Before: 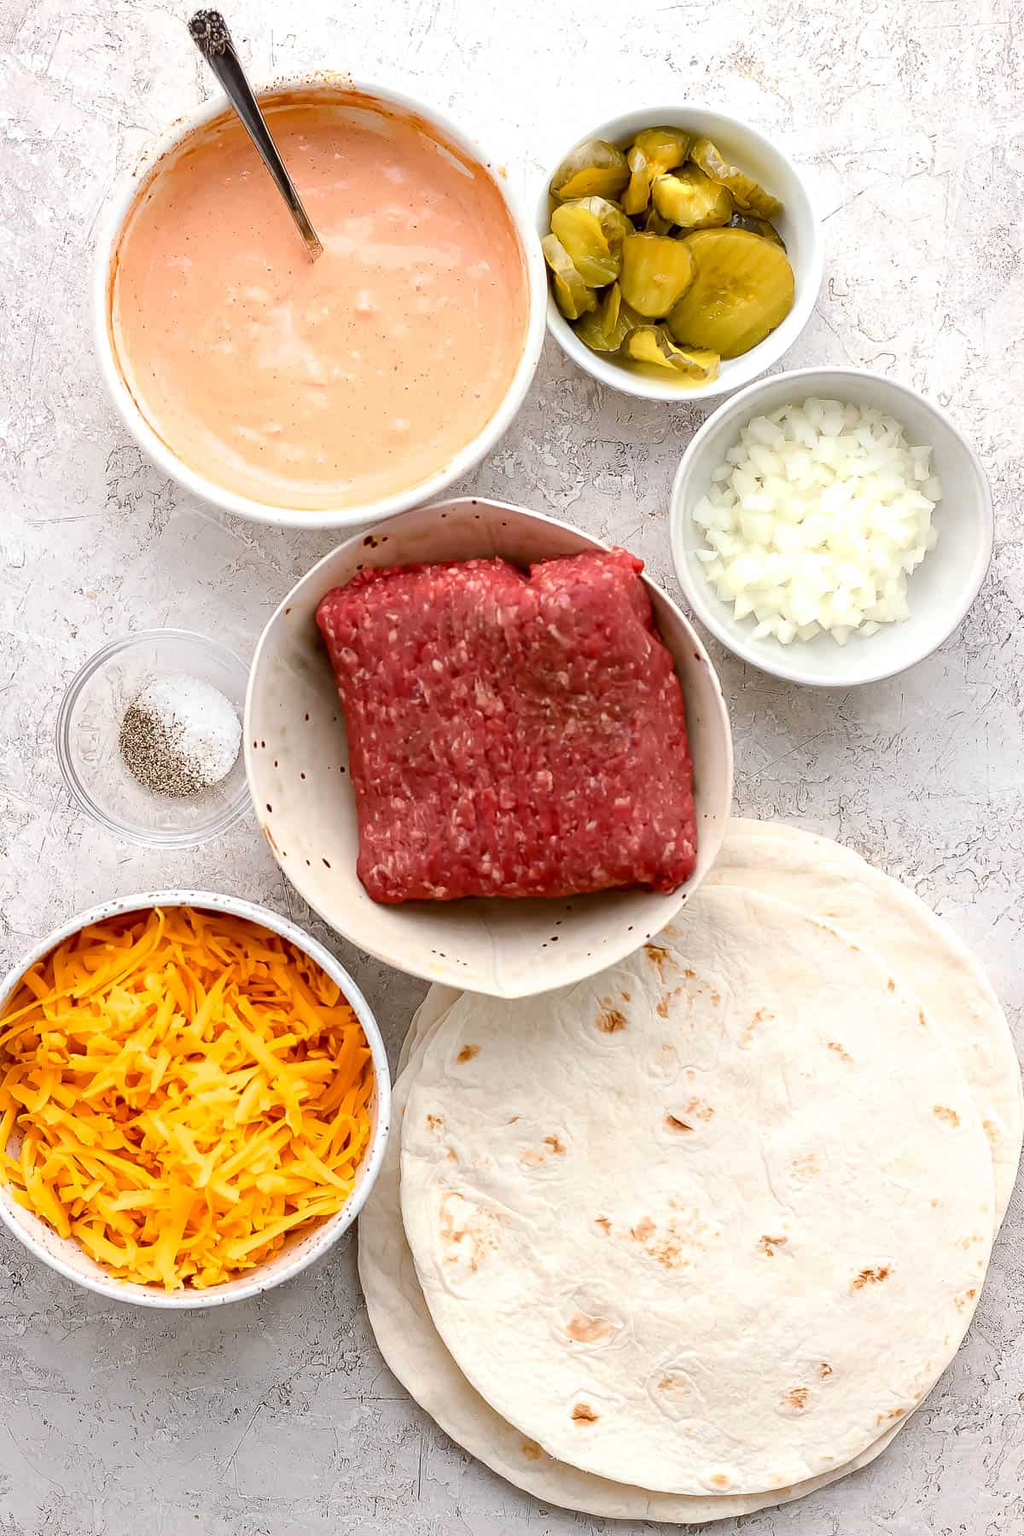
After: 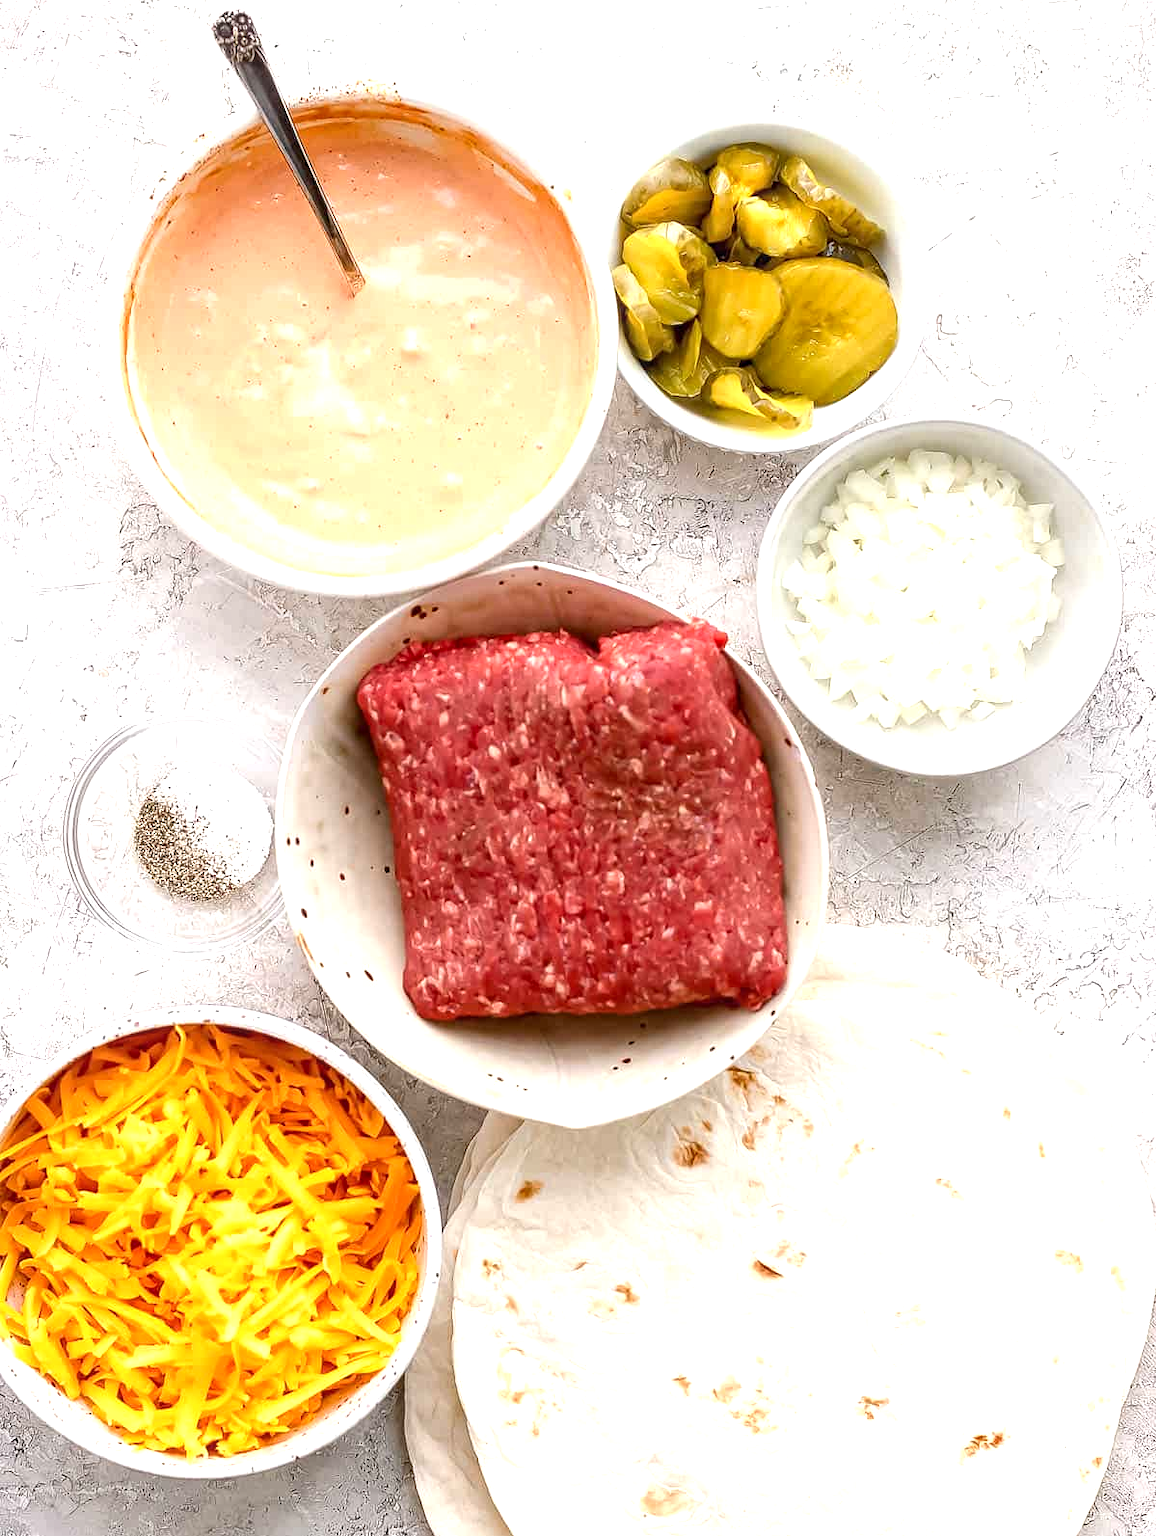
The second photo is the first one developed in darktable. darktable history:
crop and rotate: top 0%, bottom 11.448%
exposure: exposure 0.6 EV, compensate exposure bias true, compensate highlight preservation false
local contrast: on, module defaults
